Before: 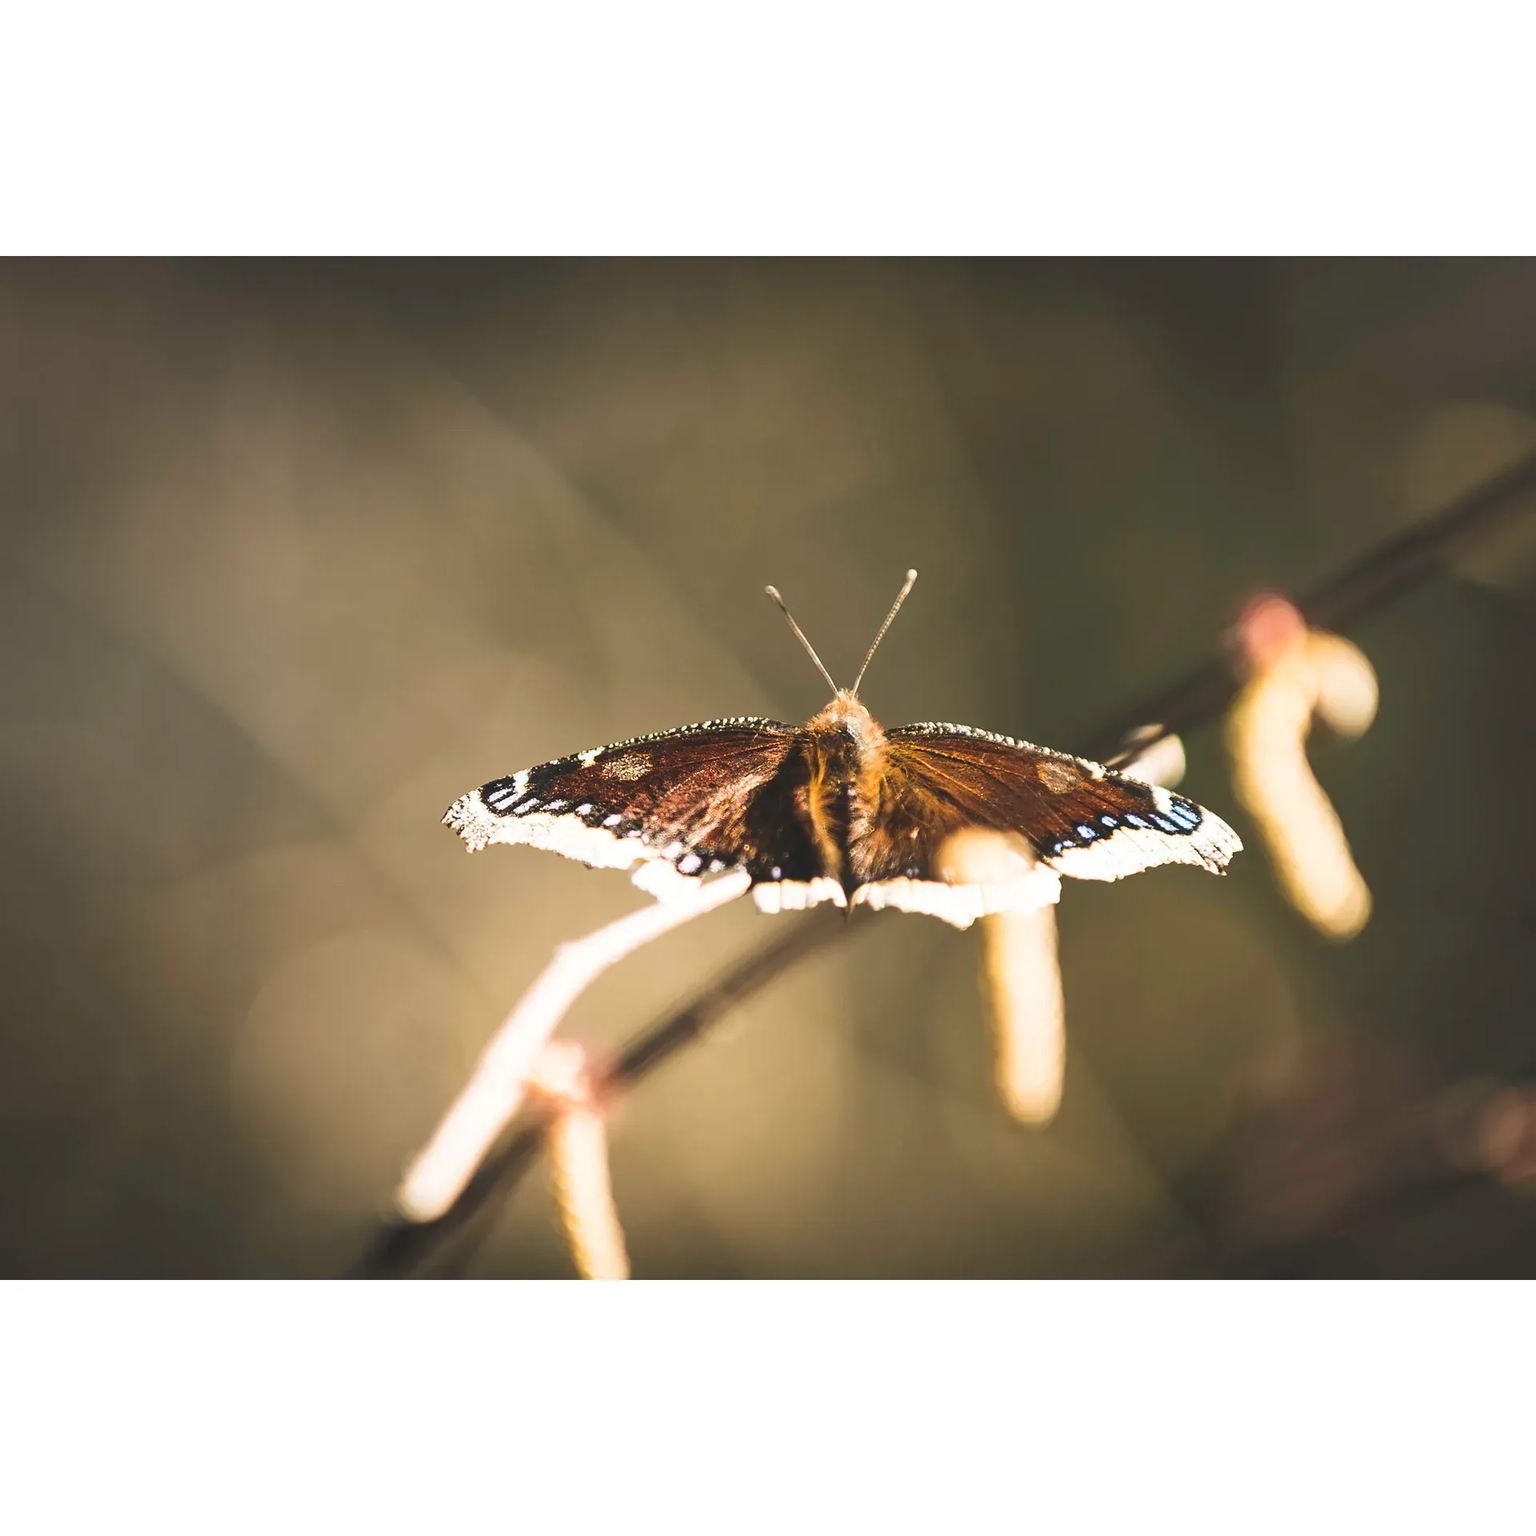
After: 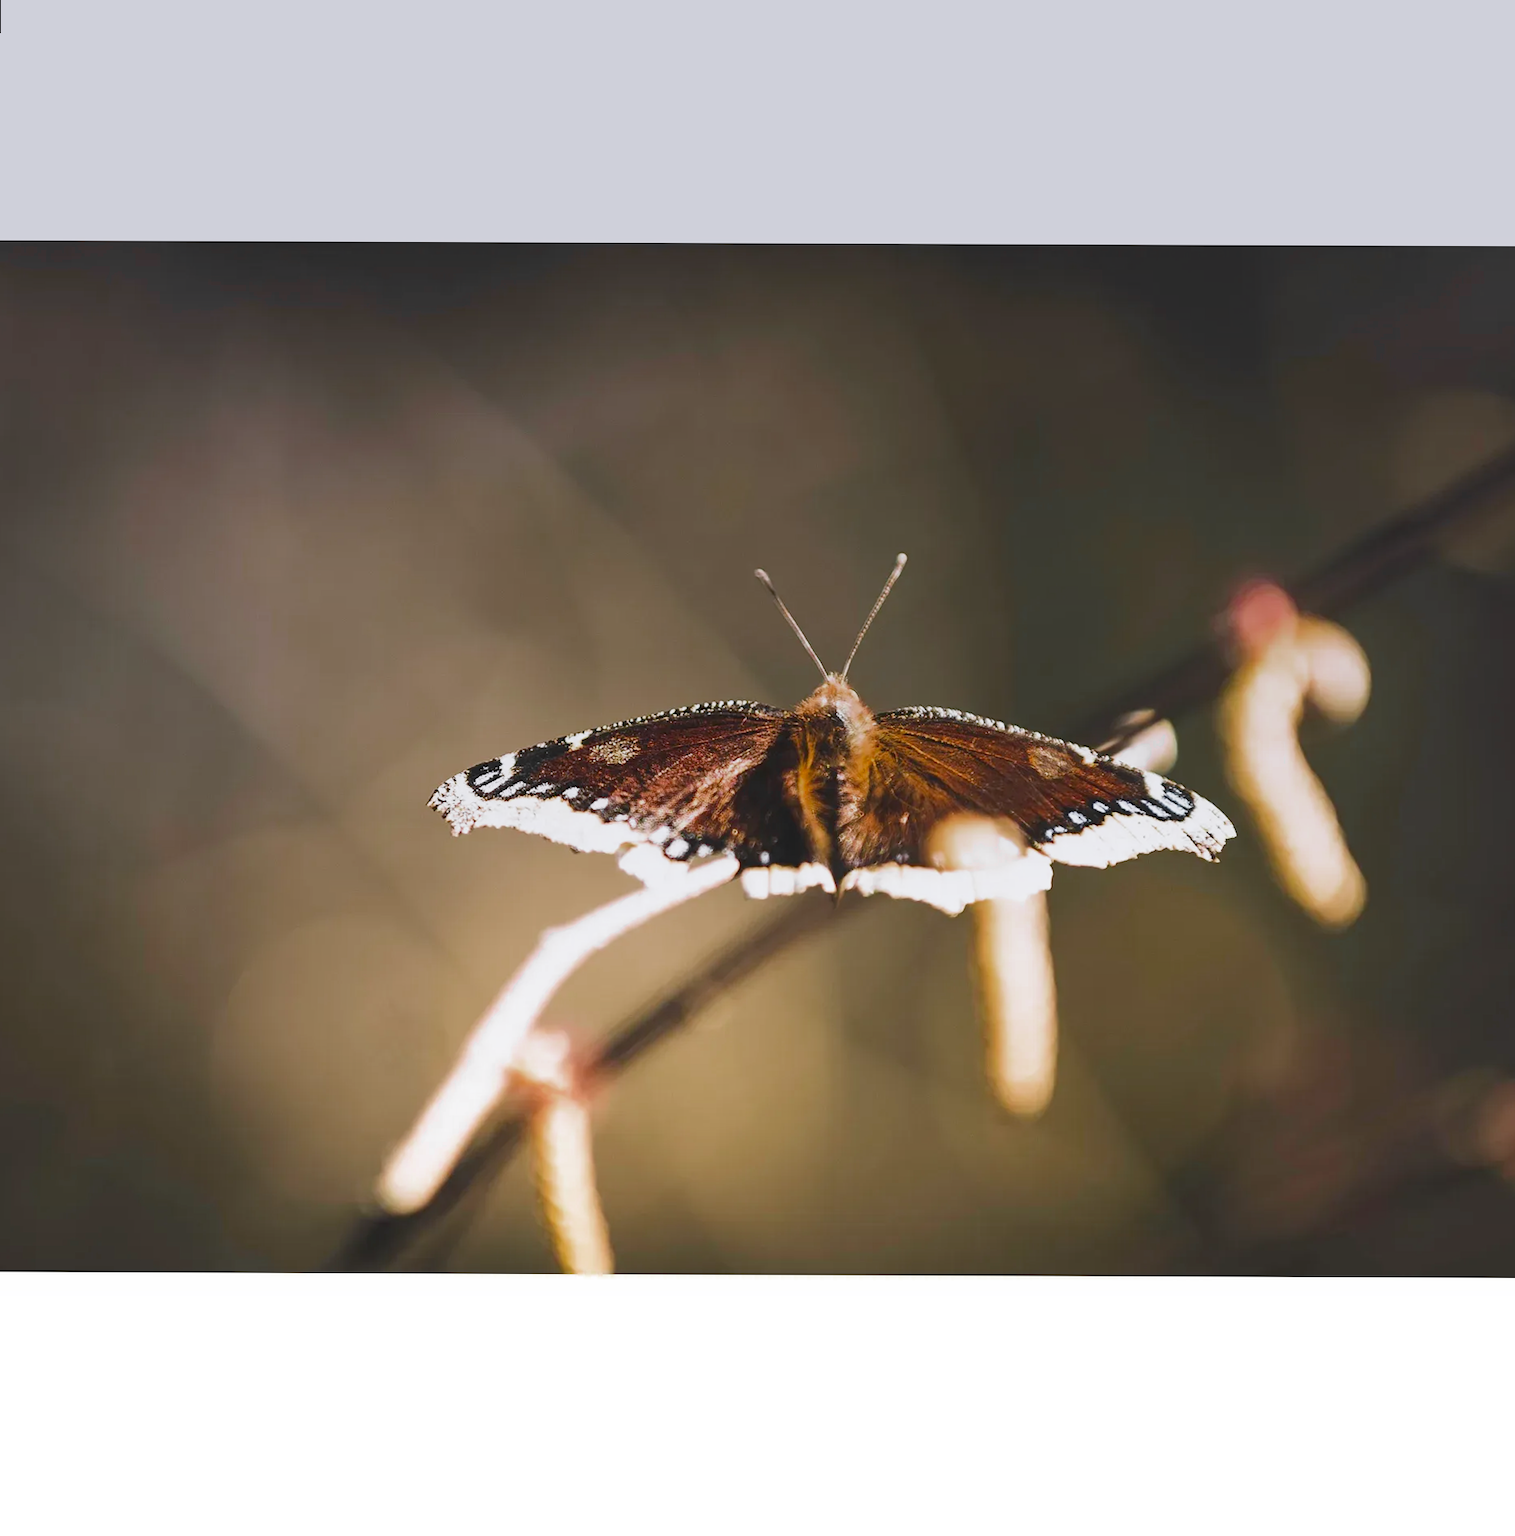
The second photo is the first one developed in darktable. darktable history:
color zones: curves: ch0 [(0.004, 0.388) (0.125, 0.392) (0.25, 0.404) (0.375, 0.5) (0.5, 0.5) (0.625, 0.5) (0.75, 0.5) (0.875, 0.5)]; ch1 [(0, 0.5) (0.125, 0.5) (0.25, 0.5) (0.375, 0.124) (0.524, 0.124) (0.645, 0.128) (0.789, 0.132) (0.914, 0.096) (0.998, 0.068)]
rotate and perspective: rotation 0.226°, lens shift (vertical) -0.042, crop left 0.023, crop right 0.982, crop top 0.006, crop bottom 0.994
contrast brightness saturation: contrast 0.1, brightness 0.03, saturation 0.09
graduated density: hue 238.83°, saturation 50%
